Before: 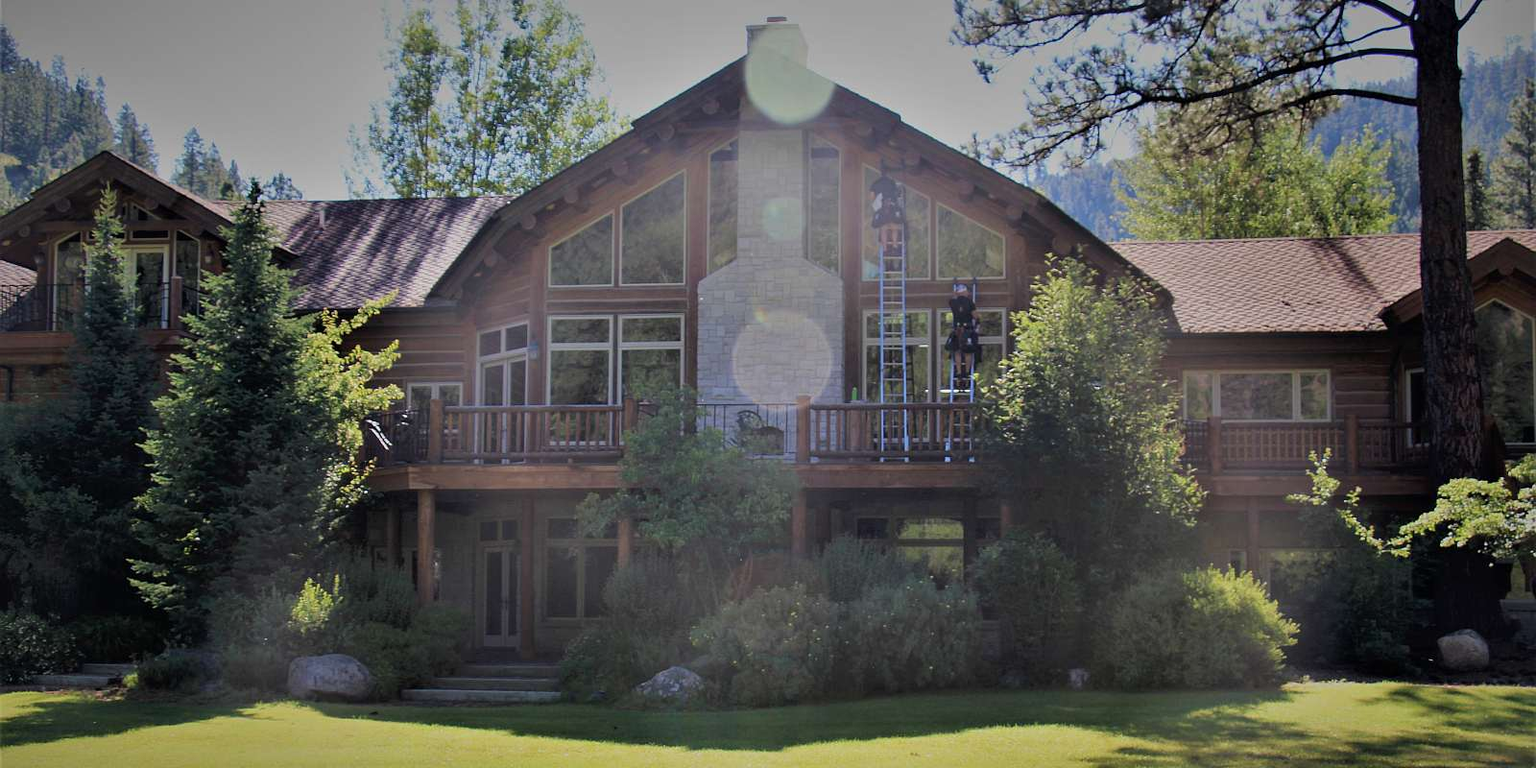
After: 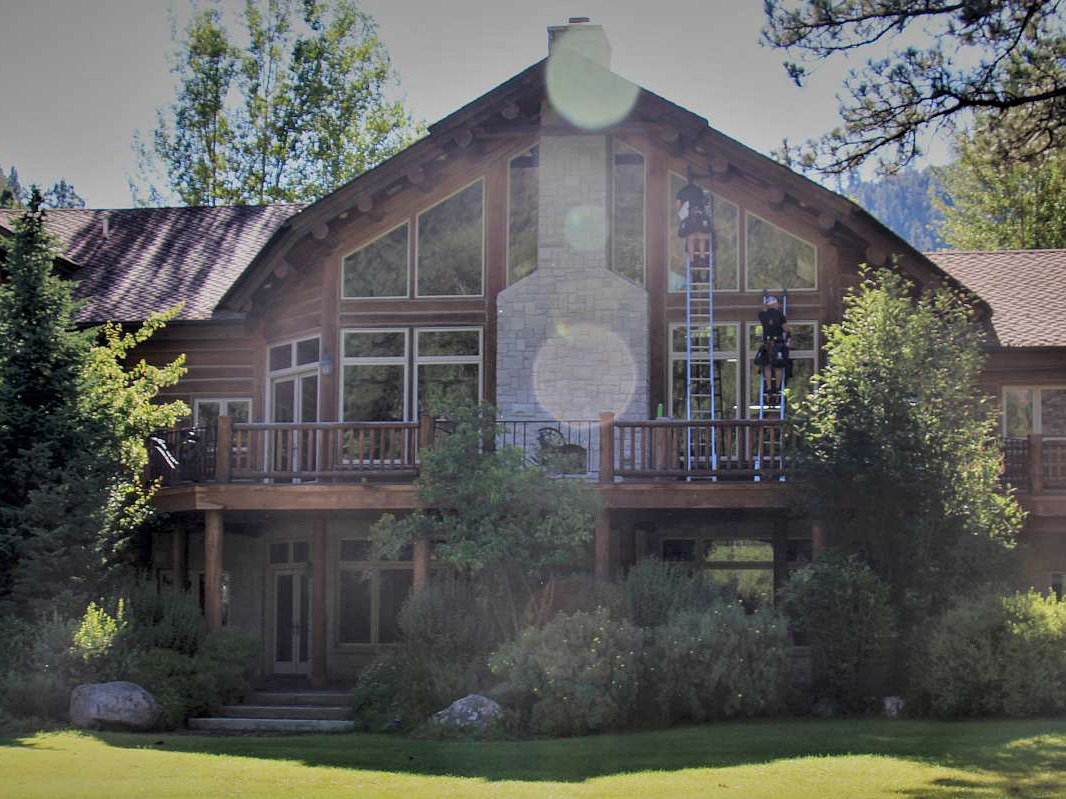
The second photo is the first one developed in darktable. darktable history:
local contrast: on, module defaults
crop and rotate: left 14.396%, right 18.95%
